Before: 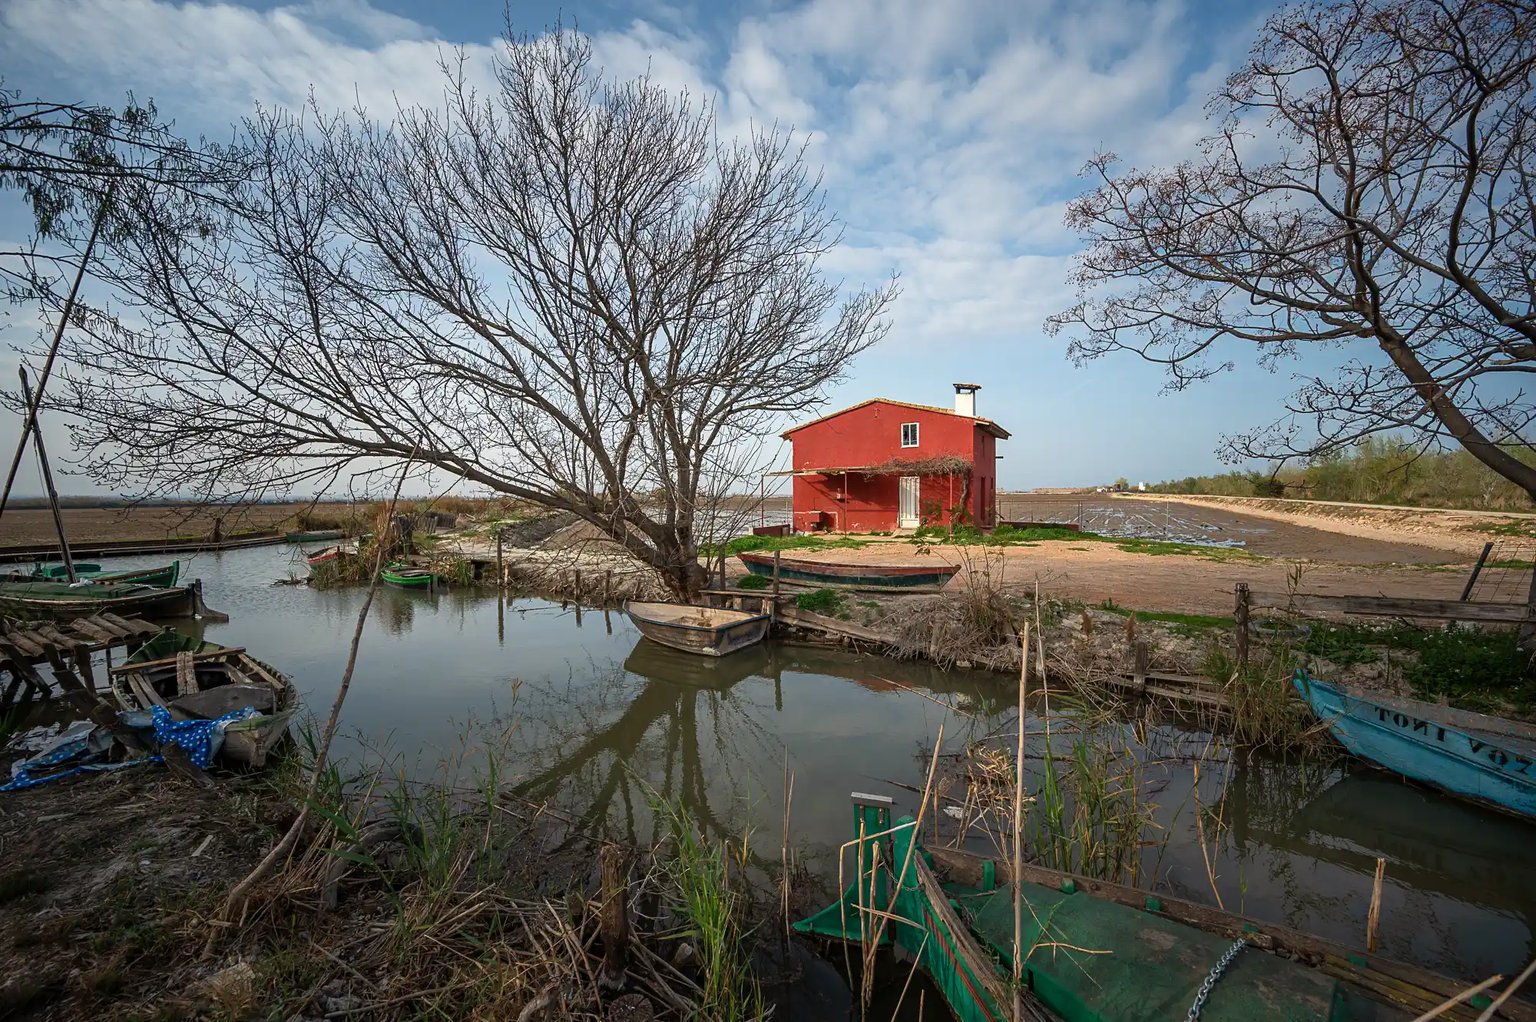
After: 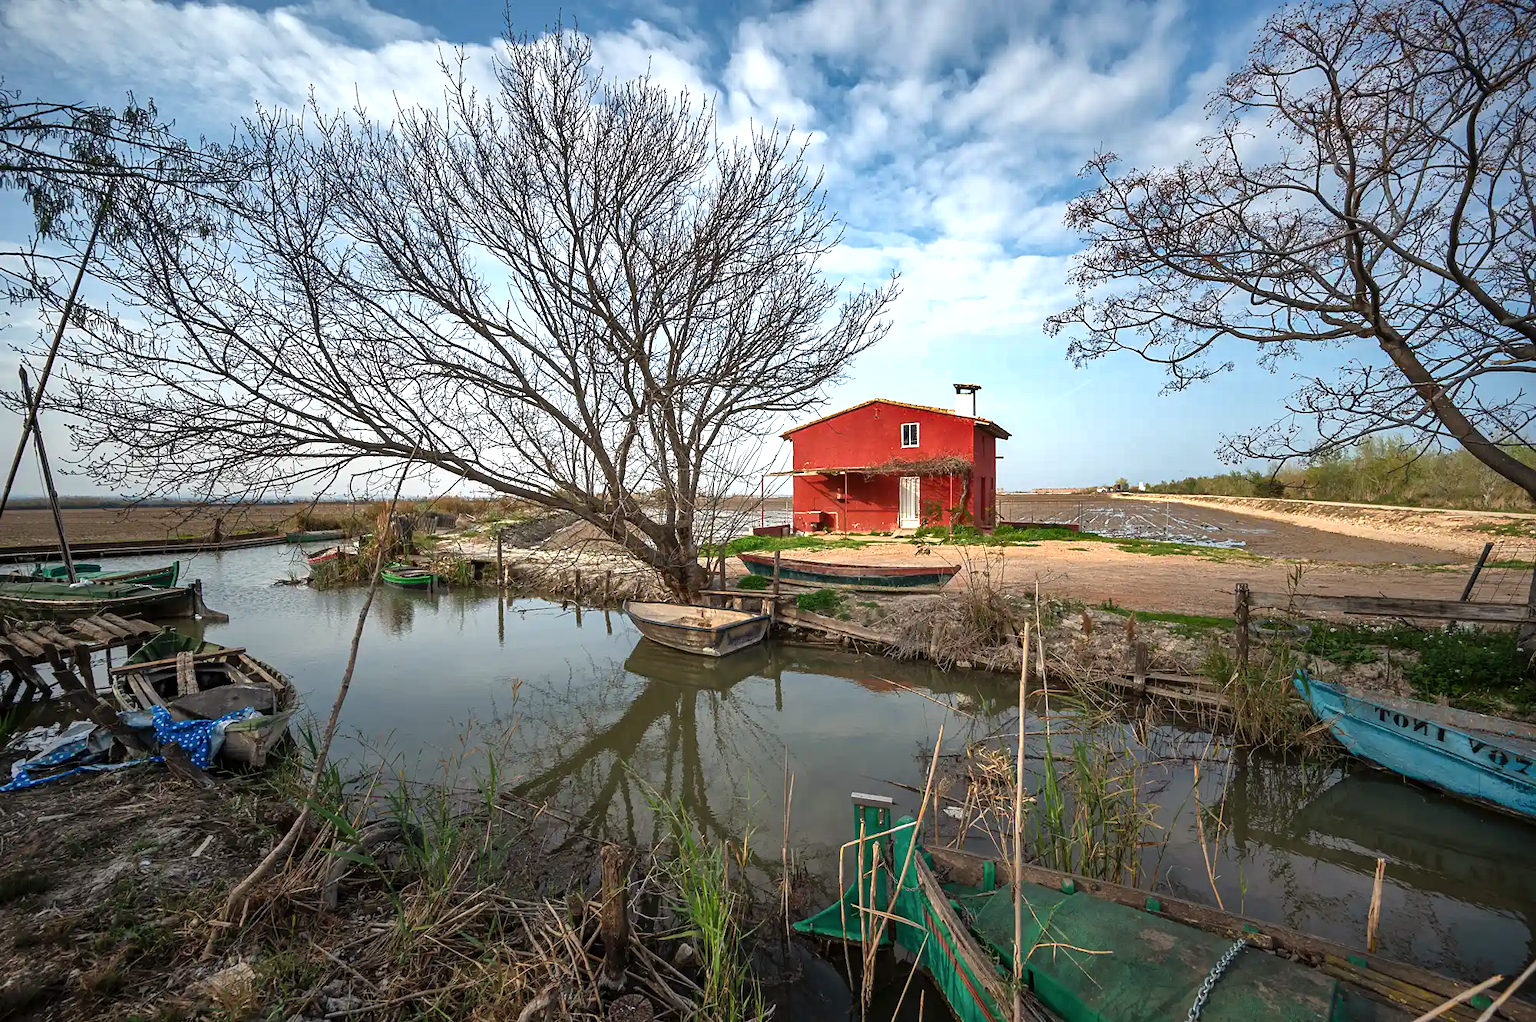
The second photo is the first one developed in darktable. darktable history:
graduated density: rotation -180°, offset 27.42
shadows and highlights: radius 118.69, shadows 42.21, highlights -61.56, soften with gaussian
exposure: exposure 0.7 EV, compensate highlight preservation false
